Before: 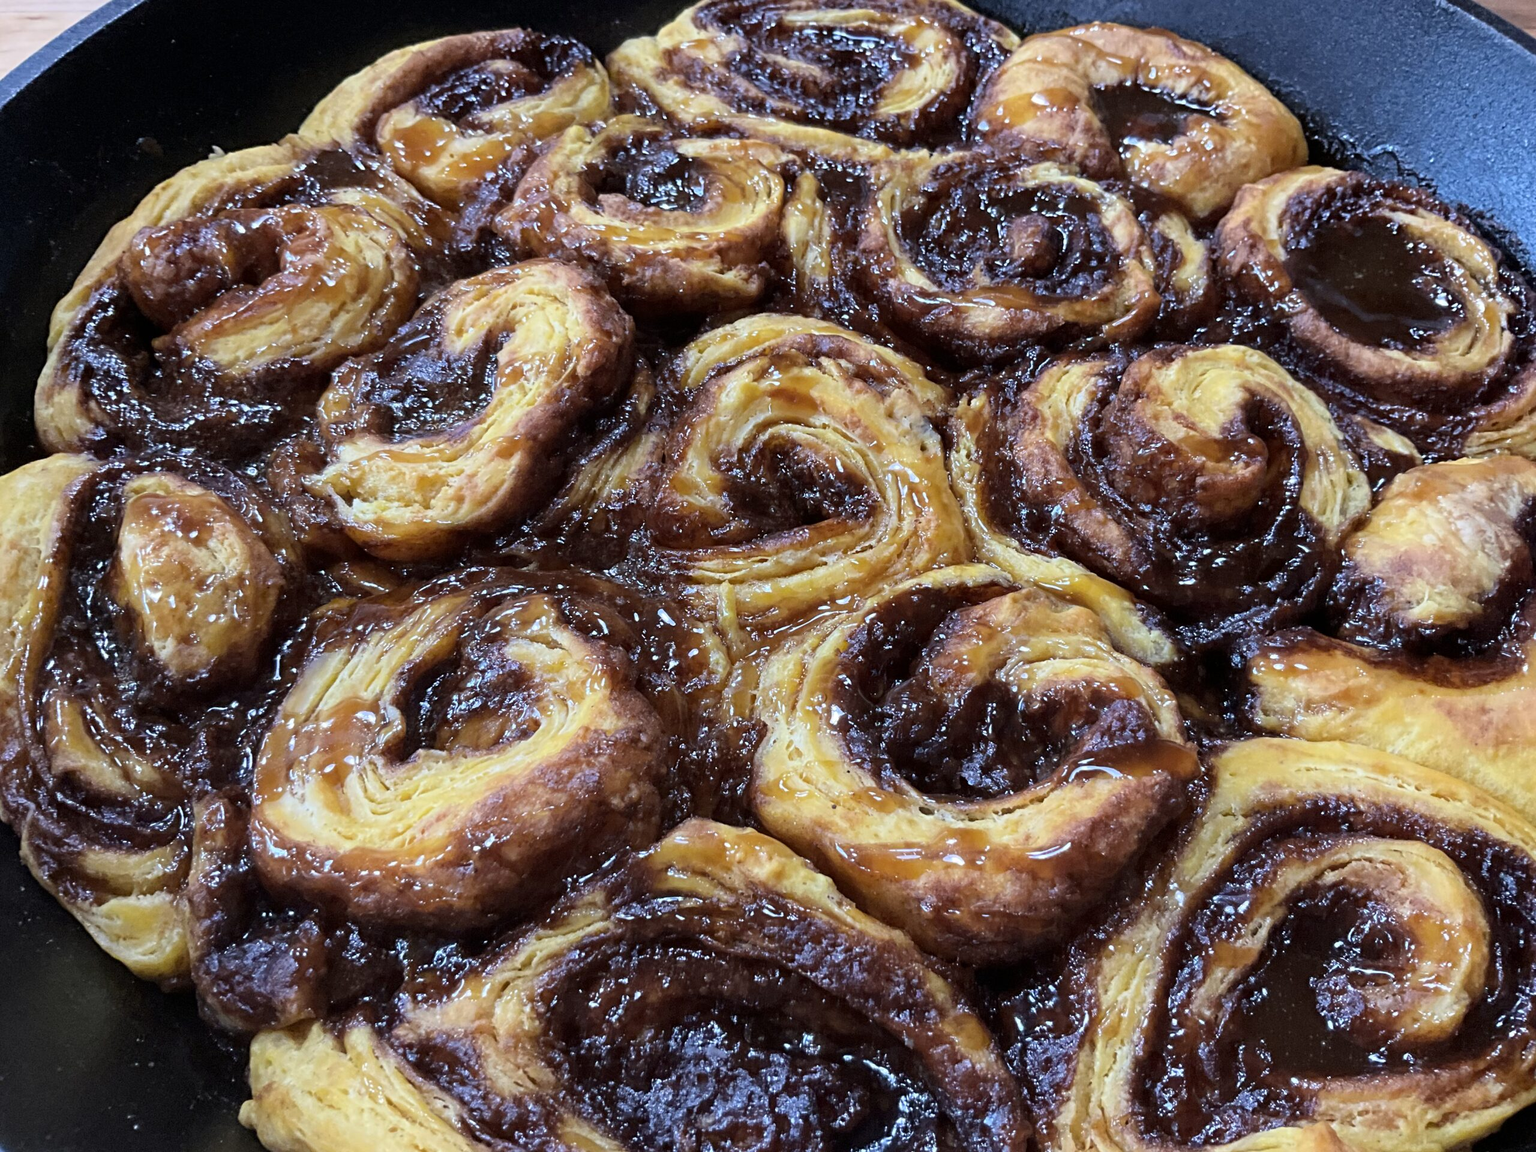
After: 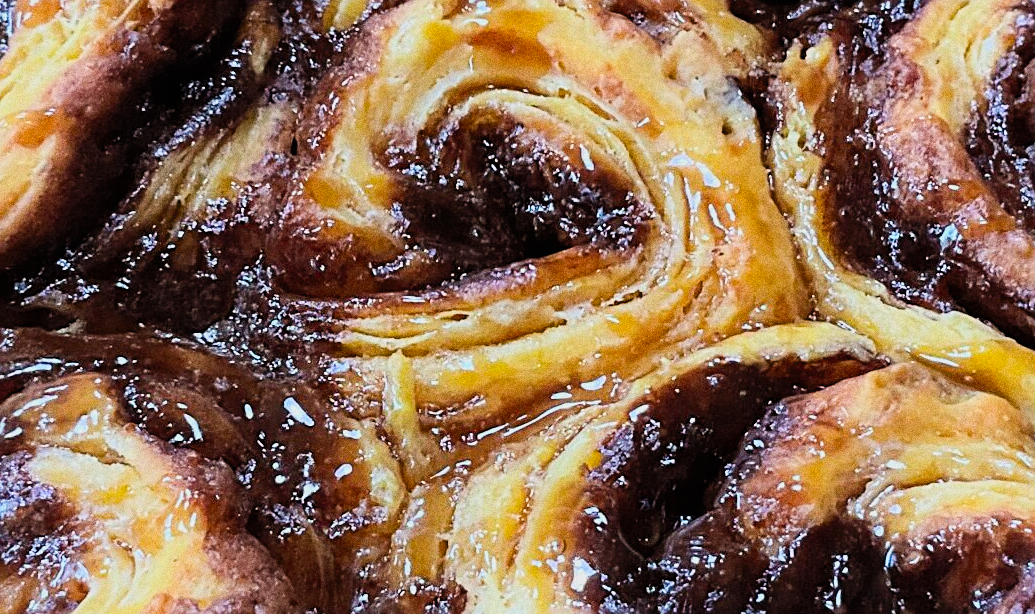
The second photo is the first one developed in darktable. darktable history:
crop: left 31.751%, top 32.172%, right 27.8%, bottom 35.83%
filmic rgb: black relative exposure -7.65 EV, white relative exposure 4.56 EV, hardness 3.61
grain: coarseness 0.09 ISO, strength 40%
contrast brightness saturation: contrast 0.2, brightness 0.16, saturation 0.22
sharpen: on, module defaults
